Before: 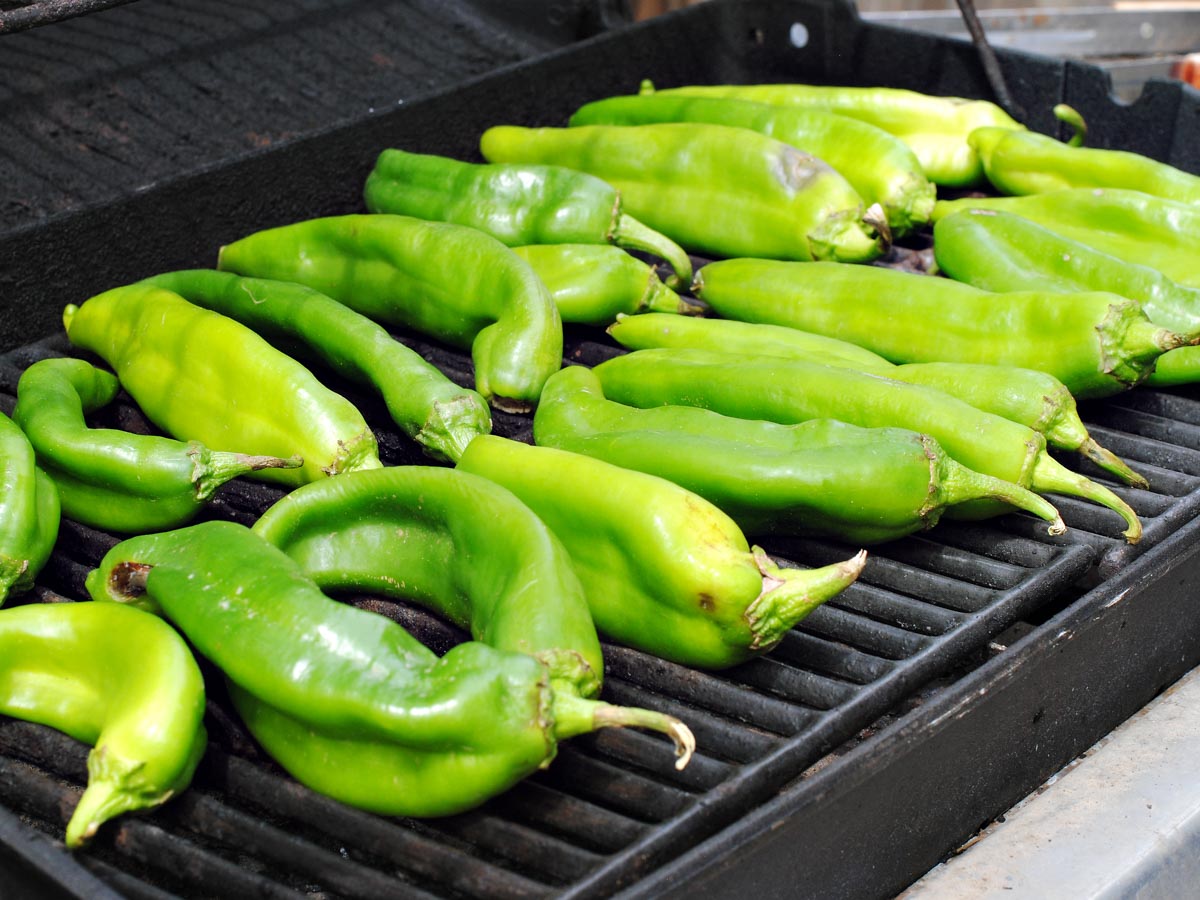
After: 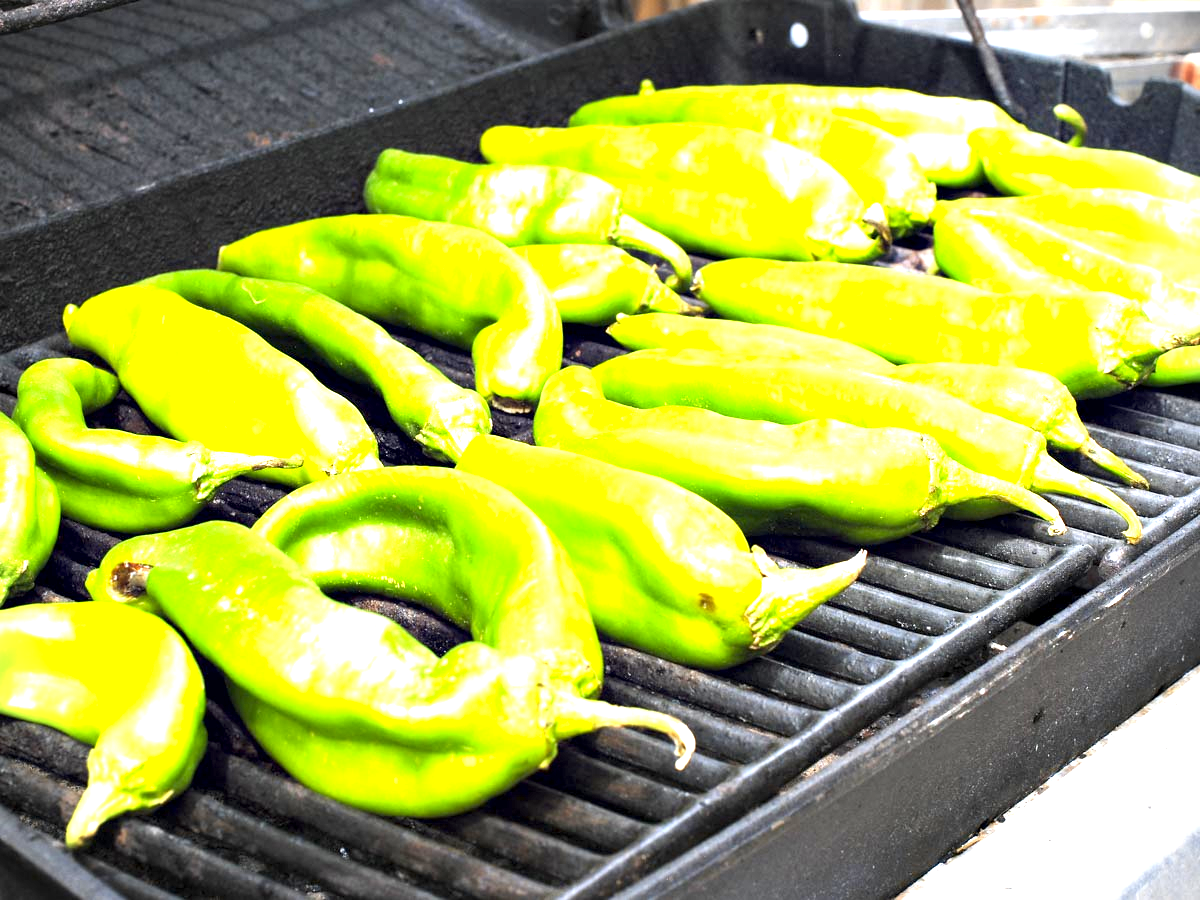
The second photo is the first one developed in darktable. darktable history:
vignetting: fall-off start 92.6%, brightness -0.52, saturation -0.51, center (-0.012, 0)
exposure: black level correction 0.001, exposure 1.735 EV, compensate highlight preservation false
color contrast: green-magenta contrast 0.8, blue-yellow contrast 1.1, unbound 0
